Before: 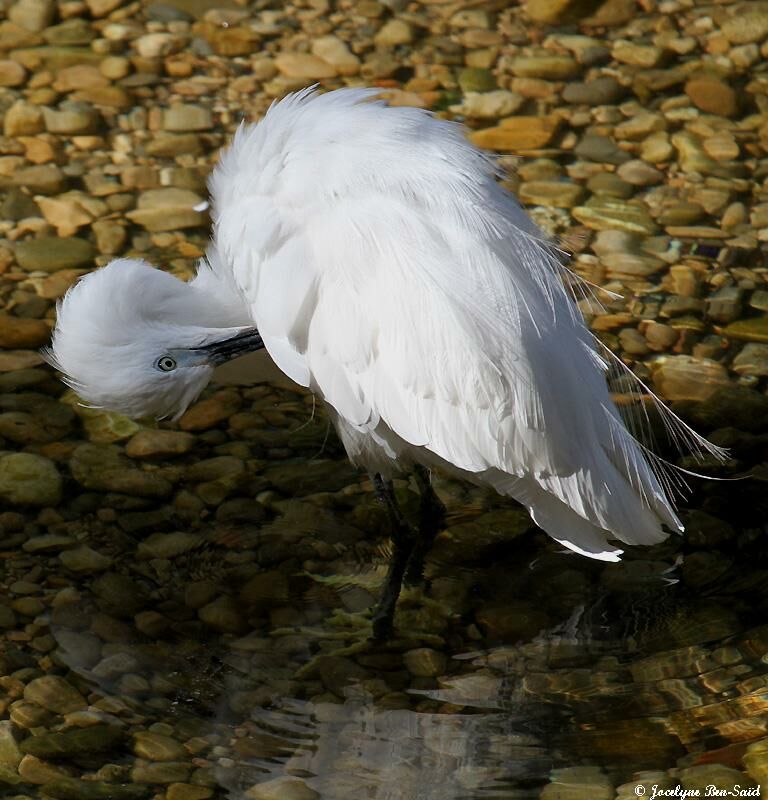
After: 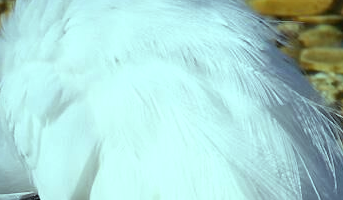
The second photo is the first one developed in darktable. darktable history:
crop: left 28.64%, top 16.832%, right 26.637%, bottom 58.055%
color balance: mode lift, gamma, gain (sRGB), lift [0.997, 0.979, 1.021, 1.011], gamma [1, 1.084, 0.916, 0.998], gain [1, 0.87, 1.13, 1.101], contrast 4.55%, contrast fulcrum 38.24%, output saturation 104.09%
